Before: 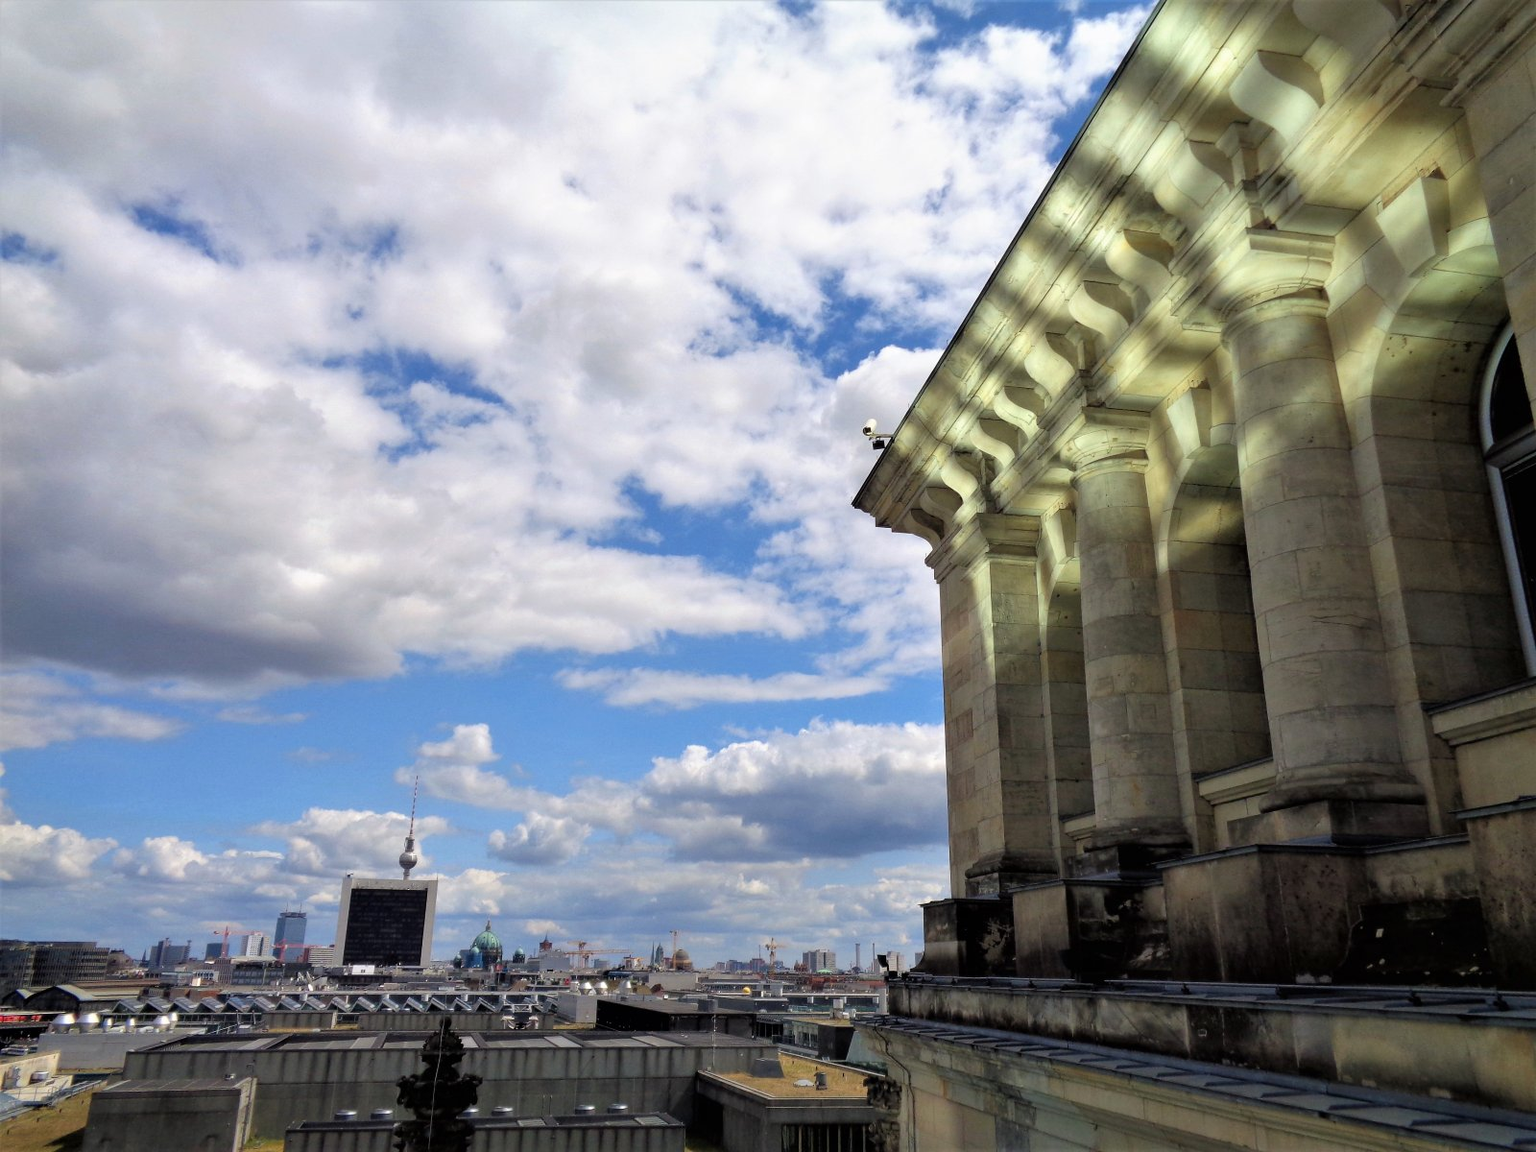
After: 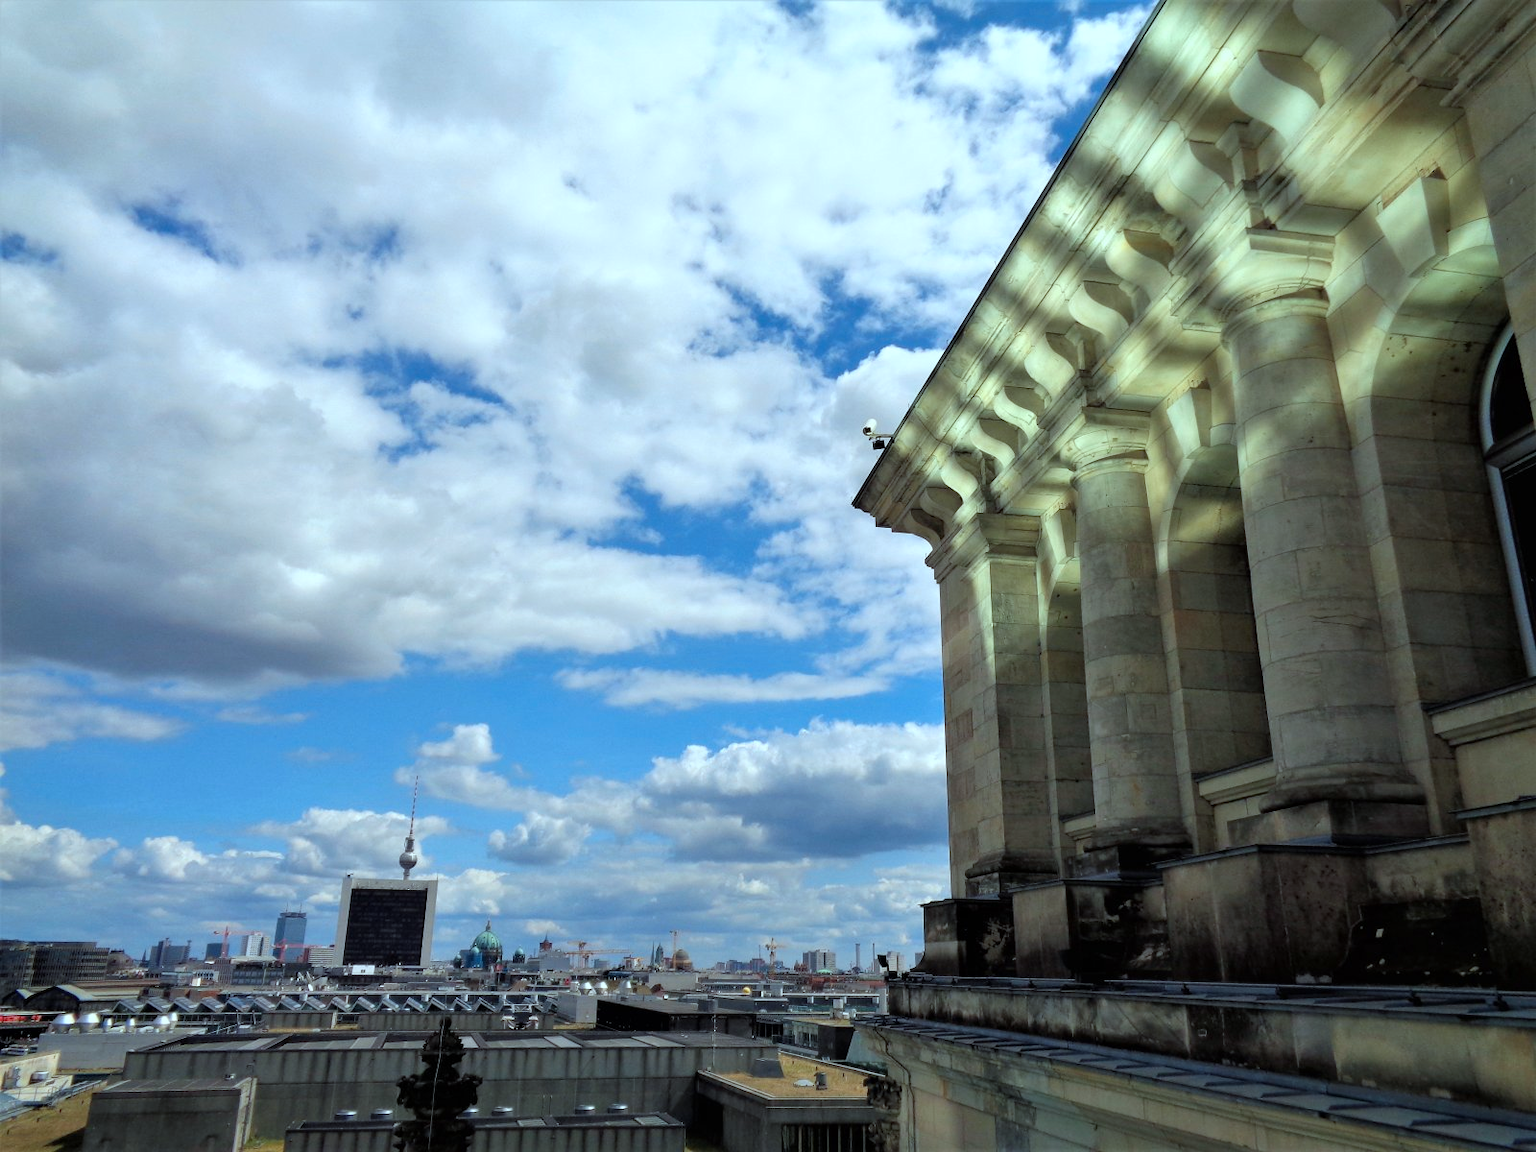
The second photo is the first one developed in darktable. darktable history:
color correction: highlights a* -10.16, highlights b* -10.22
